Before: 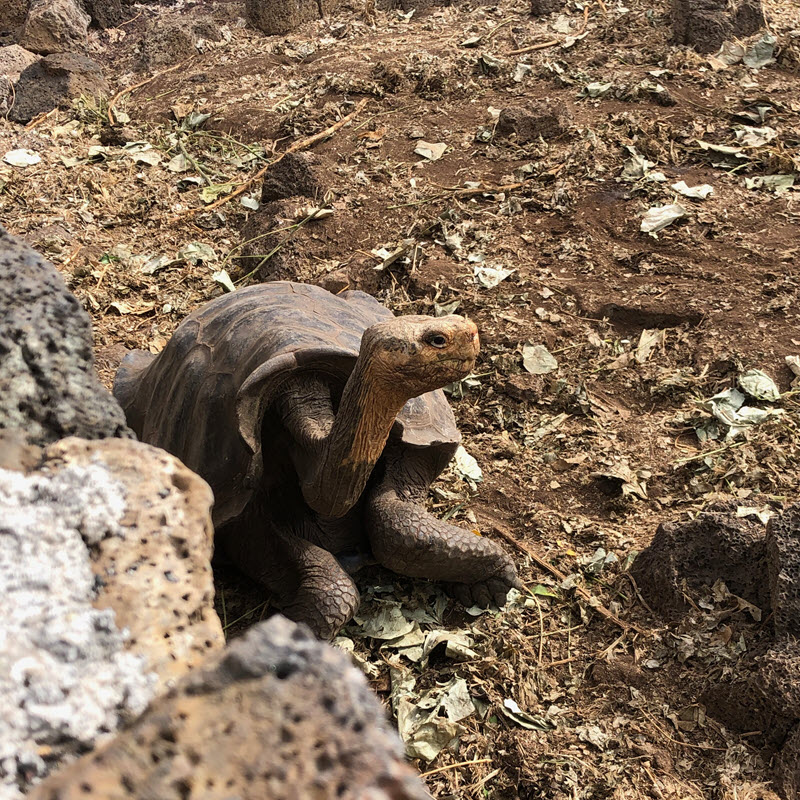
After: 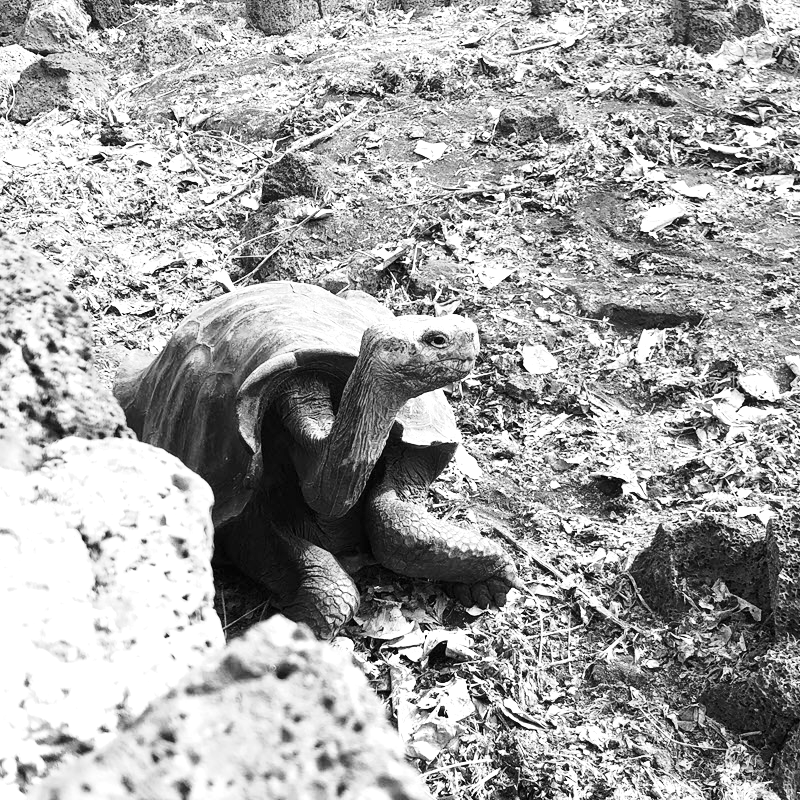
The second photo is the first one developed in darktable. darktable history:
exposure: black level correction 0, exposure 1.2 EV, compensate highlight preservation false
color zones: curves: ch1 [(0, -0.394) (0.143, -0.394) (0.286, -0.394) (0.429, -0.392) (0.571, -0.391) (0.714, -0.391) (0.857, -0.391) (1, -0.394)]
tone curve: curves: ch0 [(0, 0) (0.114, 0.083) (0.303, 0.285) (0.447, 0.51) (0.602, 0.697) (0.772, 0.866) (0.999, 0.978)]; ch1 [(0, 0) (0.389, 0.352) (0.458, 0.433) (0.486, 0.474) (0.509, 0.505) (0.535, 0.528) (0.57, 0.579) (0.696, 0.706) (1, 1)]; ch2 [(0, 0) (0.369, 0.388) (0.449, 0.431) (0.501, 0.5) (0.528, 0.527) (0.589, 0.608) (0.697, 0.721) (1, 1)], color space Lab, independent channels, preserve colors none
